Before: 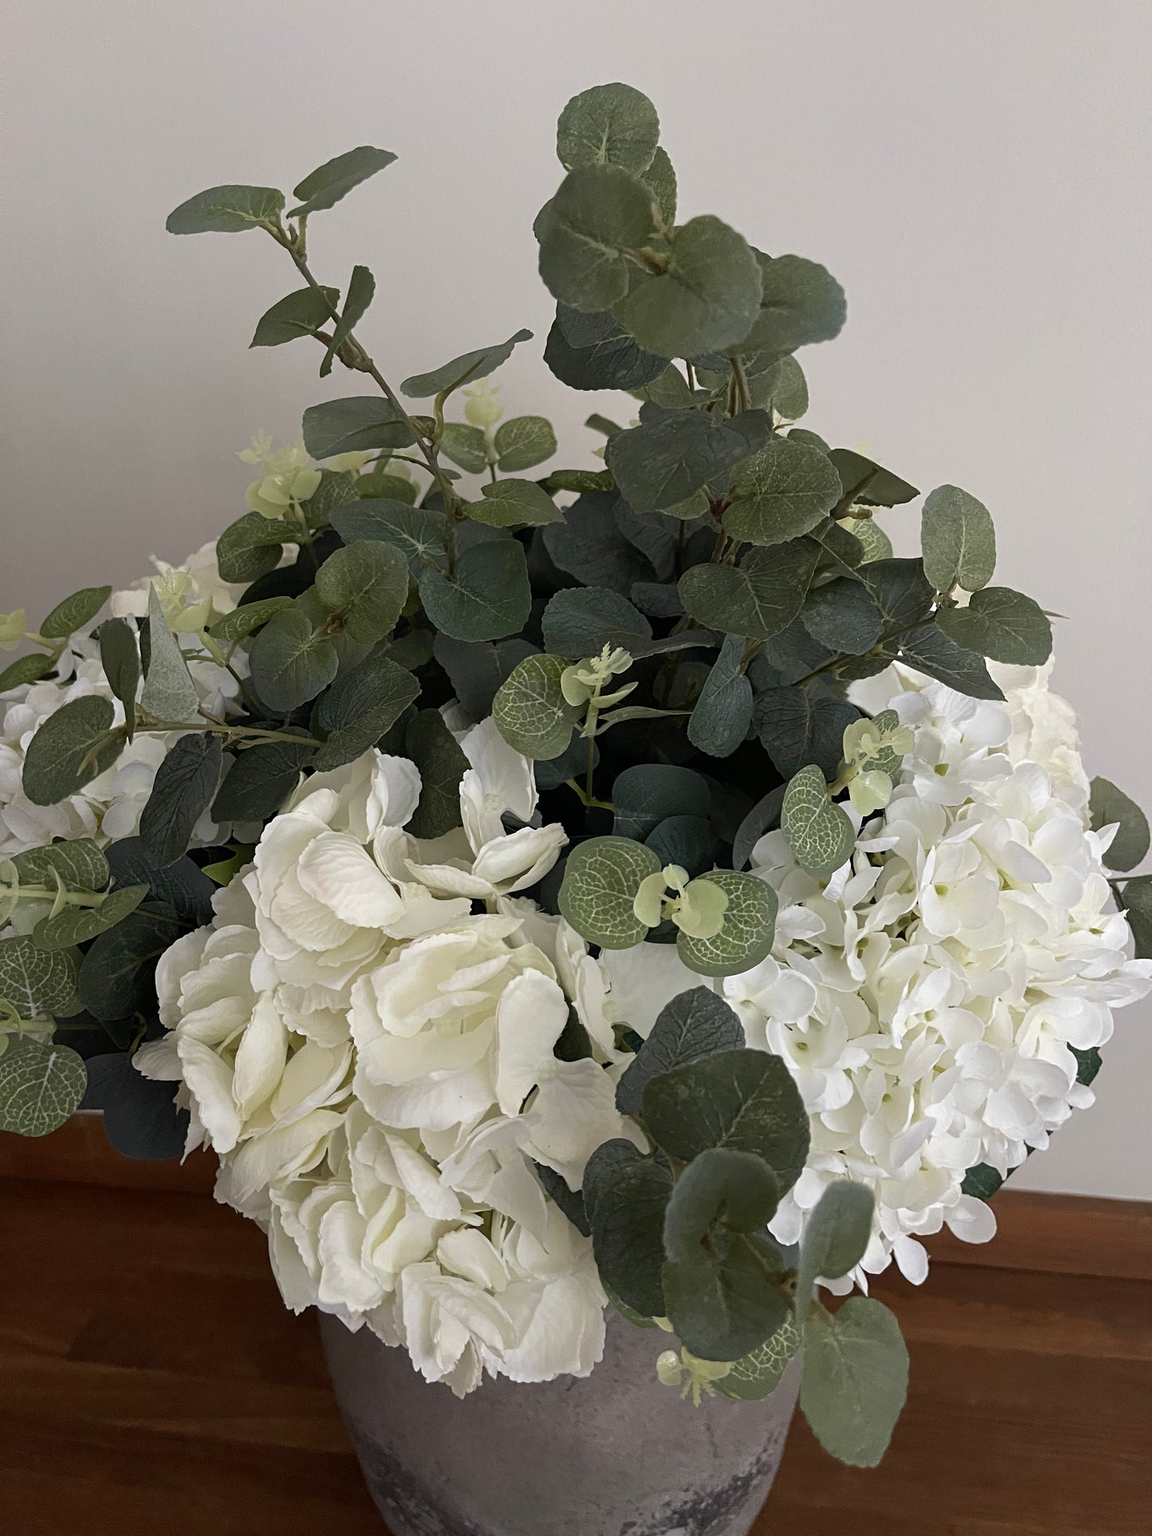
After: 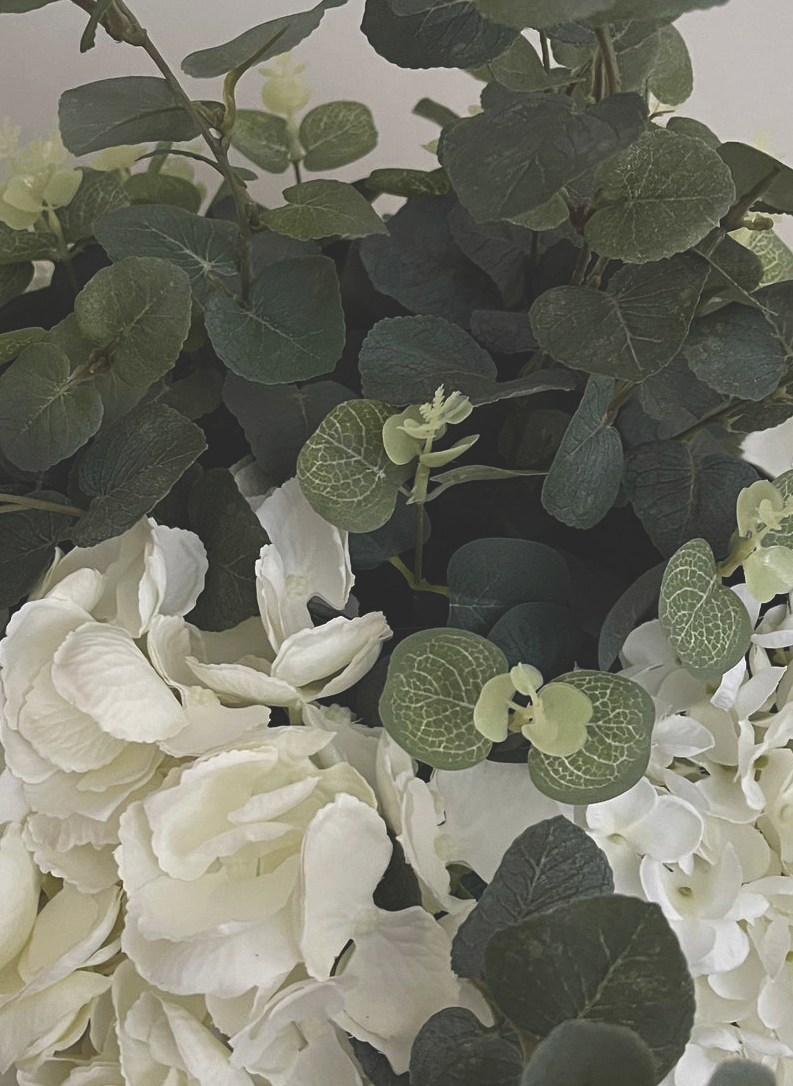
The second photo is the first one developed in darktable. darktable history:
crop and rotate: left 22.221%, top 21.86%, right 22.879%, bottom 21.742%
exposure: black level correction -0.025, exposure -0.118 EV, compensate highlight preservation false
